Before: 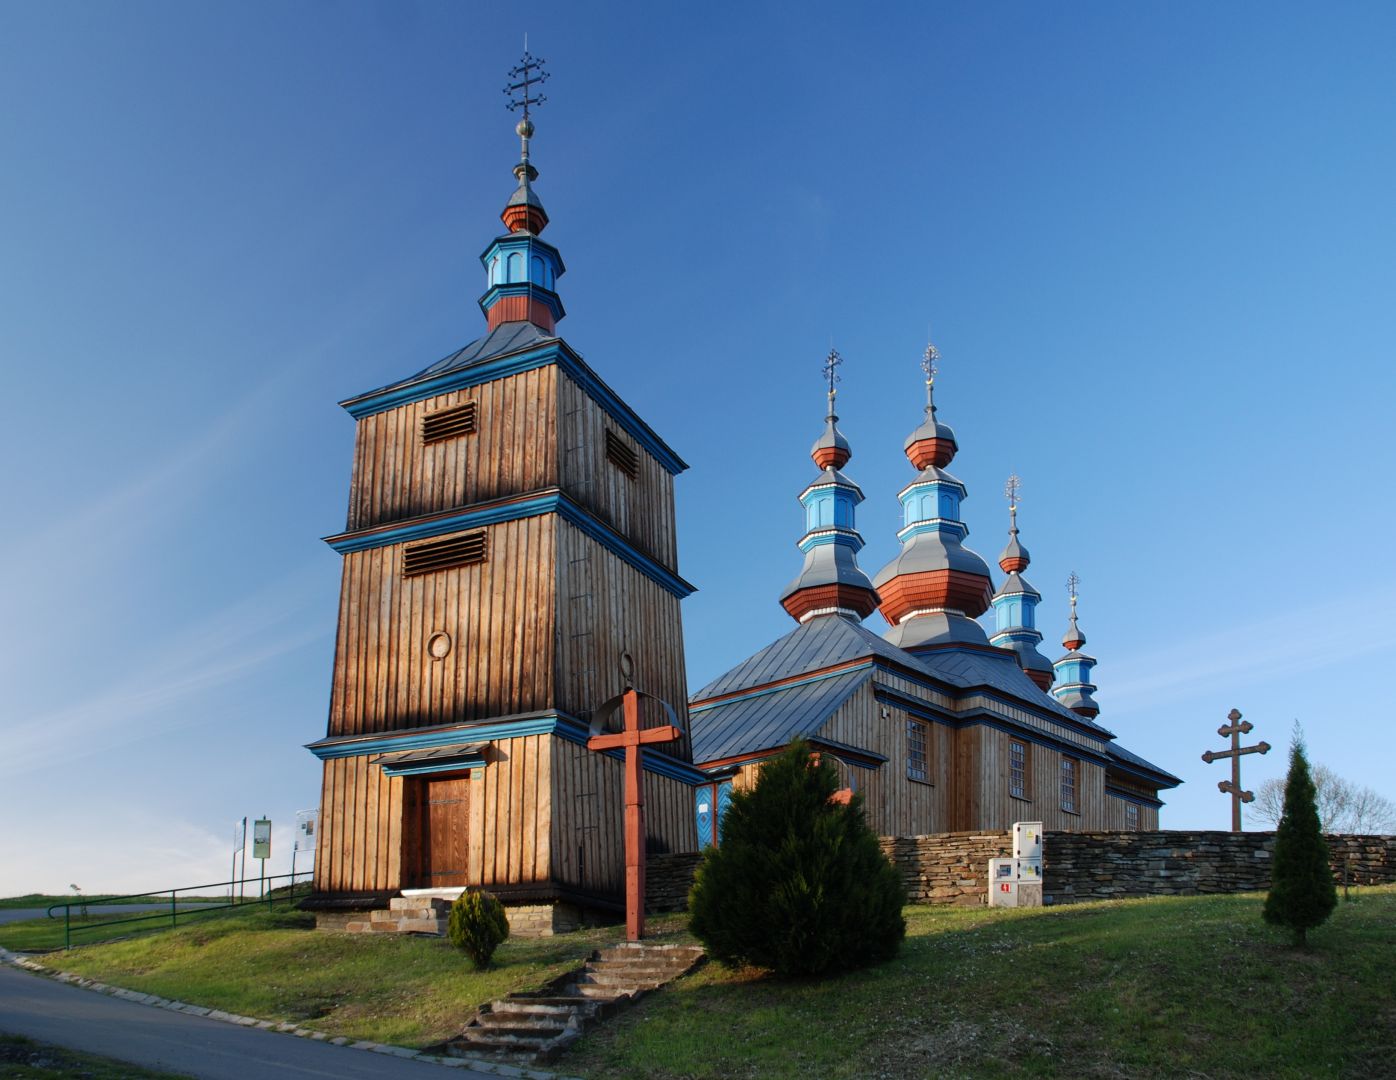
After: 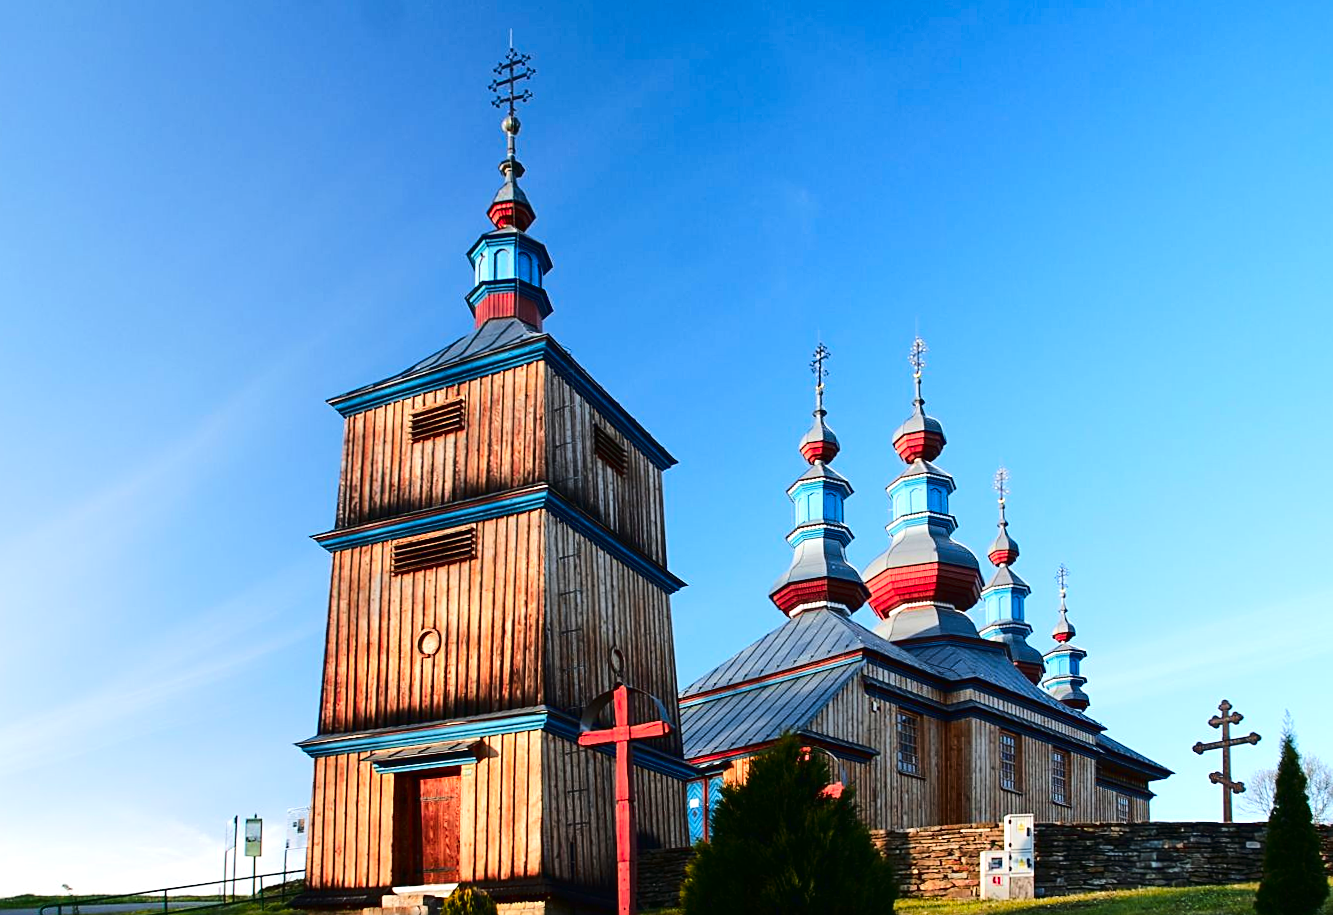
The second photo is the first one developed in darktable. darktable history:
crop and rotate: angle 0.441°, left 0.311%, right 3.214%, bottom 14.357%
contrast brightness saturation: contrast 0.07, brightness -0.128, saturation 0.047
color zones: curves: ch1 [(0.24, 0.629) (0.75, 0.5)]; ch2 [(0.255, 0.454) (0.745, 0.491)]
exposure: exposure 0.672 EV, compensate highlight preservation false
tone curve: curves: ch0 [(0, 0.01) (0.097, 0.07) (0.204, 0.173) (0.447, 0.517) (0.539, 0.624) (0.733, 0.791) (0.879, 0.898) (1, 0.98)]; ch1 [(0, 0) (0.393, 0.415) (0.447, 0.448) (0.485, 0.494) (0.523, 0.509) (0.545, 0.544) (0.574, 0.578) (0.648, 0.674) (1, 1)]; ch2 [(0, 0) (0.369, 0.388) (0.449, 0.431) (0.499, 0.5) (0.521, 0.517) (0.53, 0.54) (0.564, 0.569) (0.674, 0.735) (1, 1)], color space Lab, linked channels, preserve colors none
sharpen: on, module defaults
